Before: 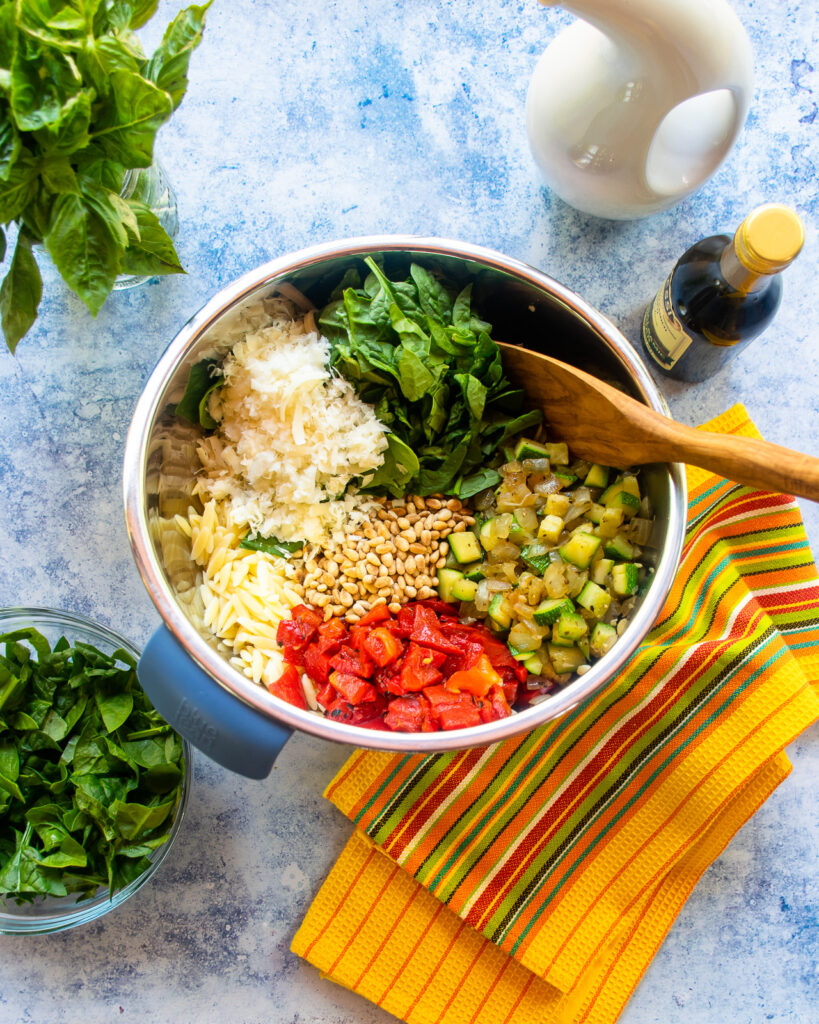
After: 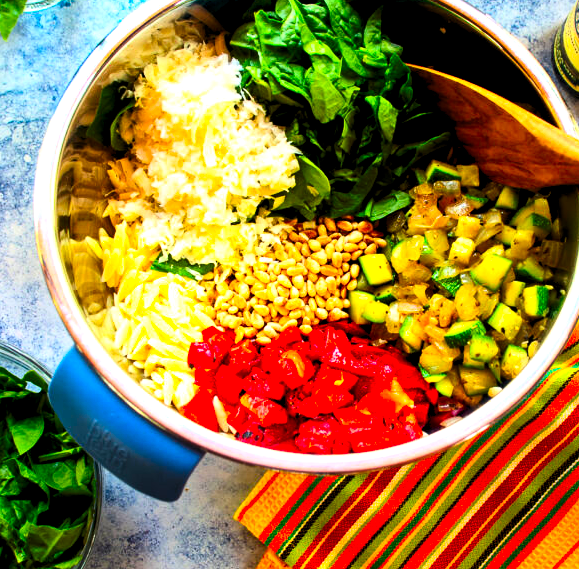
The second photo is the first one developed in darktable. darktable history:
levels: levels [0.062, 0.494, 0.925]
crop: left 10.985%, top 27.167%, right 18.236%, bottom 17.205%
contrast brightness saturation: contrast 0.267, brightness 0.024, saturation 0.885
exposure: black level correction 0.001, exposure 0.015 EV, compensate highlight preservation false
